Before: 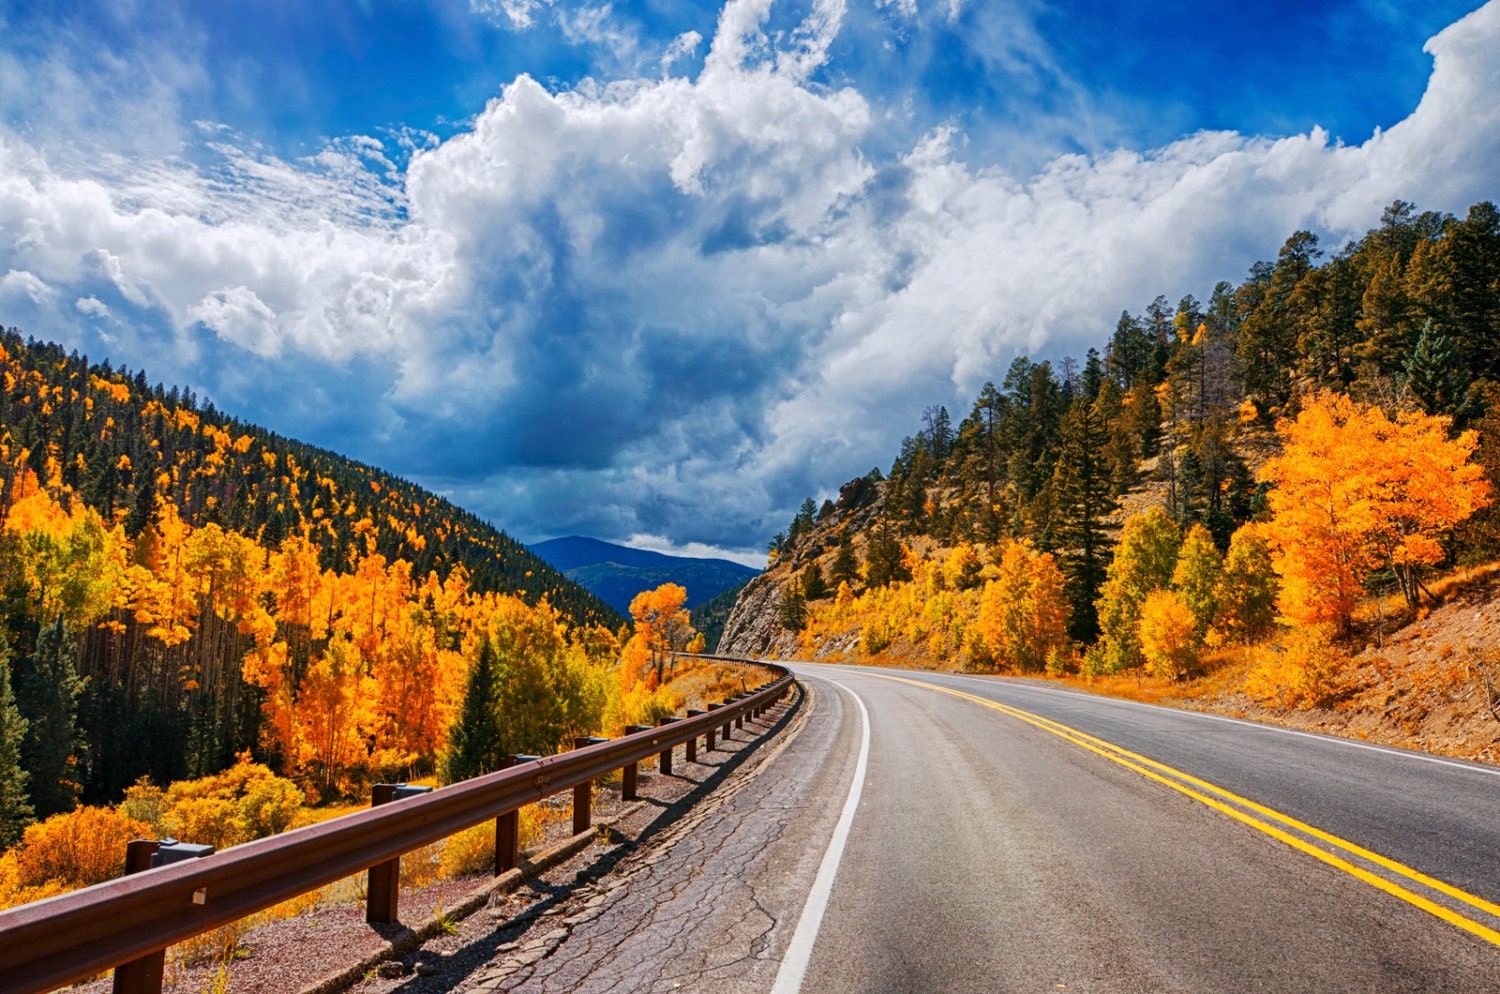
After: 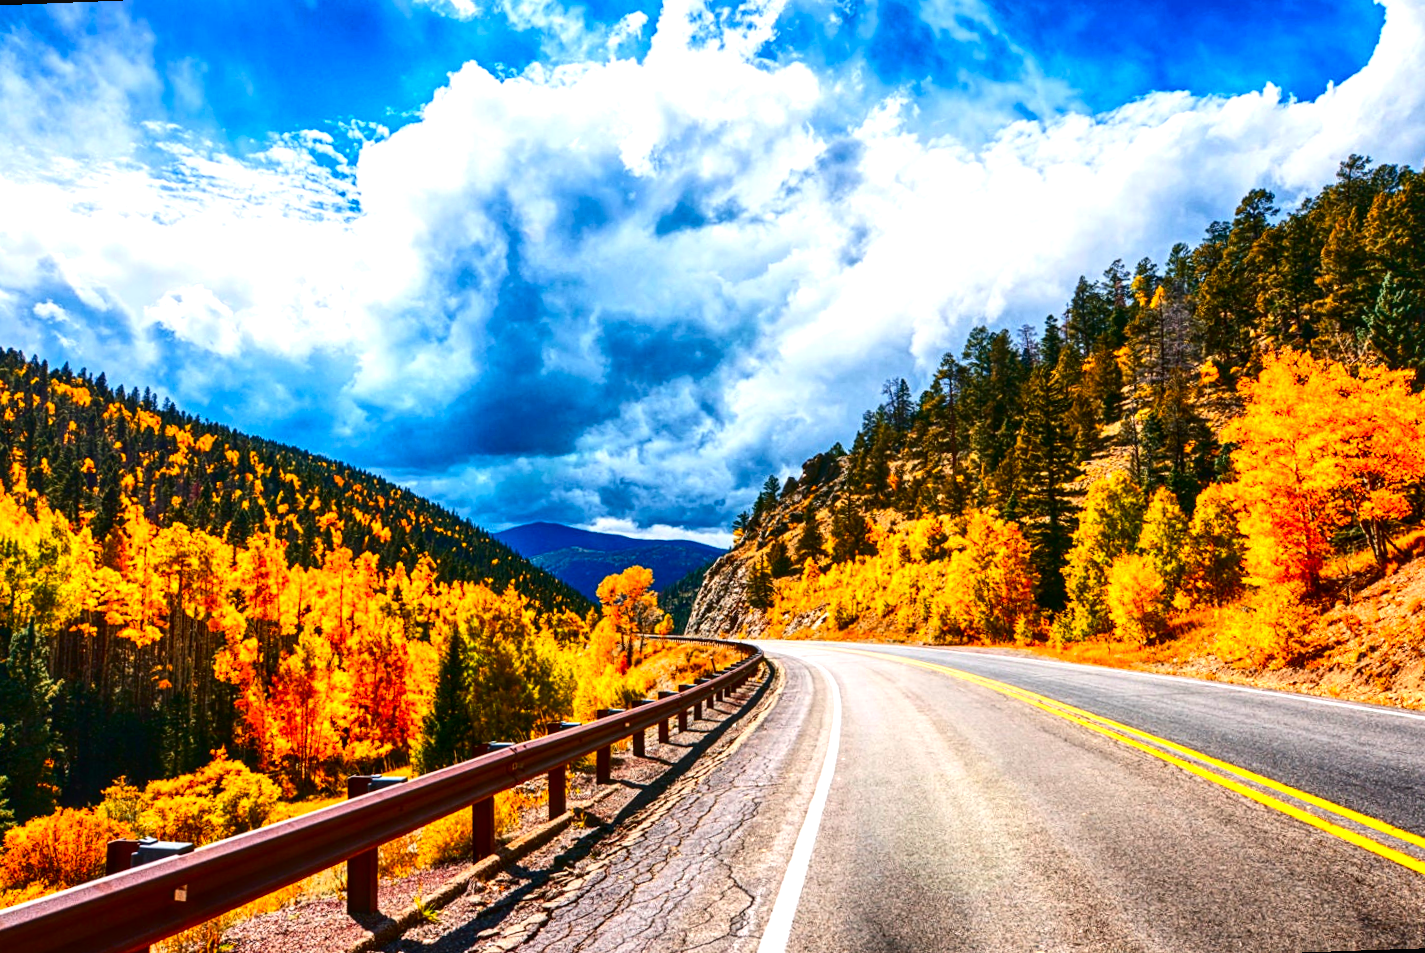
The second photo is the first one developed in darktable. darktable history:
exposure: black level correction -0.001, exposure 0.9 EV, compensate exposure bias true, compensate highlight preservation false
local contrast: on, module defaults
contrast brightness saturation: contrast 0.22, brightness -0.19, saturation 0.24
rotate and perspective: rotation -2.12°, lens shift (vertical) 0.009, lens shift (horizontal) -0.008, automatic cropping original format, crop left 0.036, crop right 0.964, crop top 0.05, crop bottom 0.959
